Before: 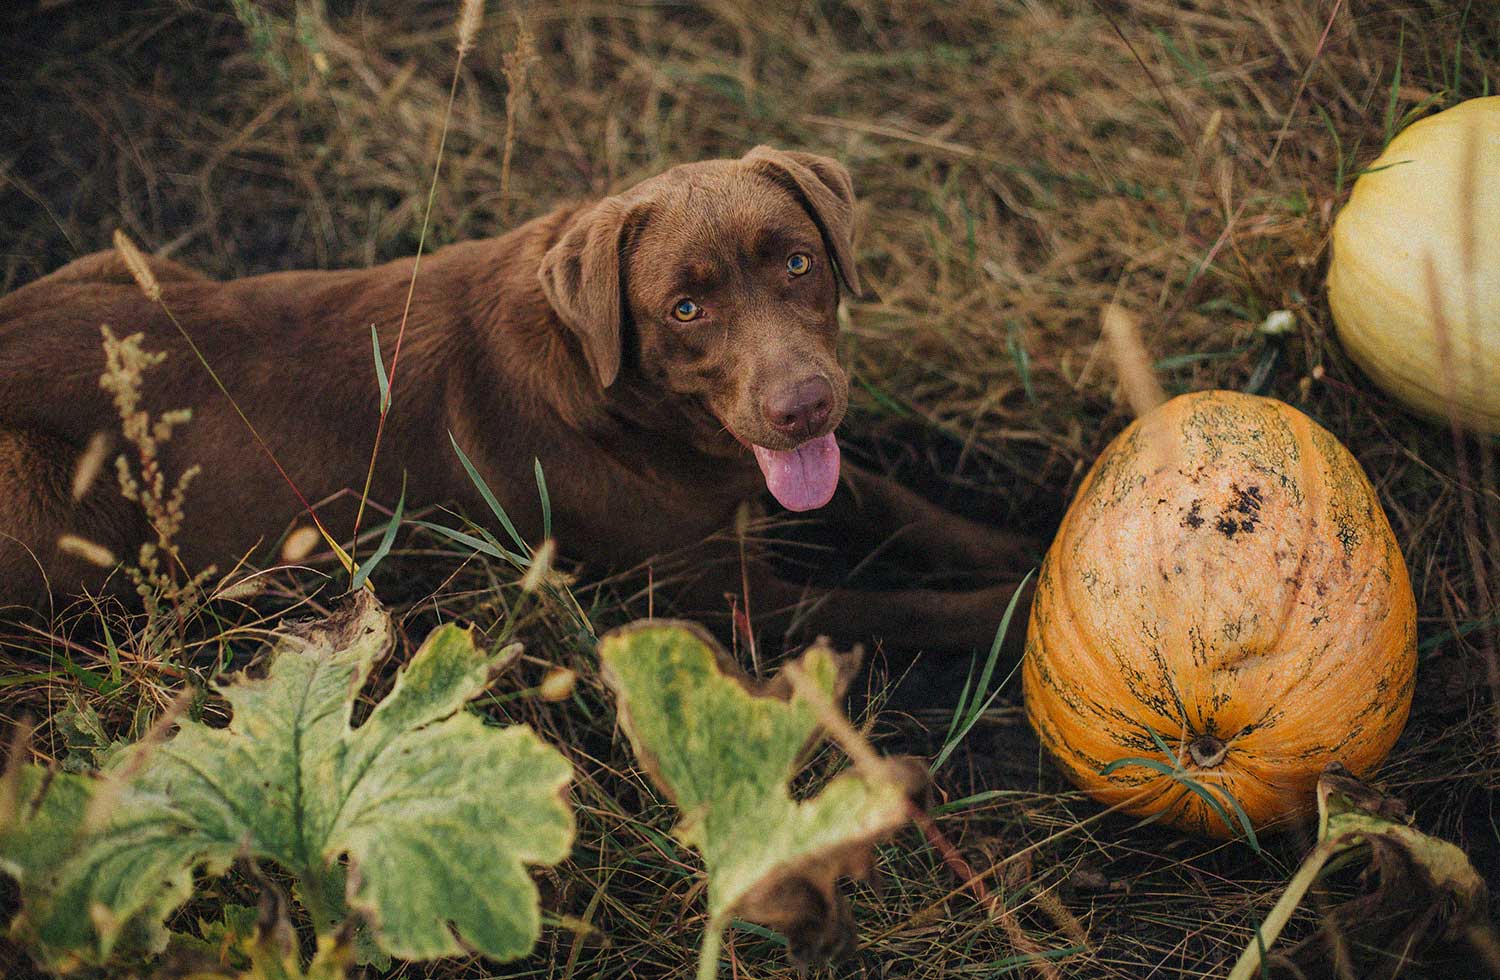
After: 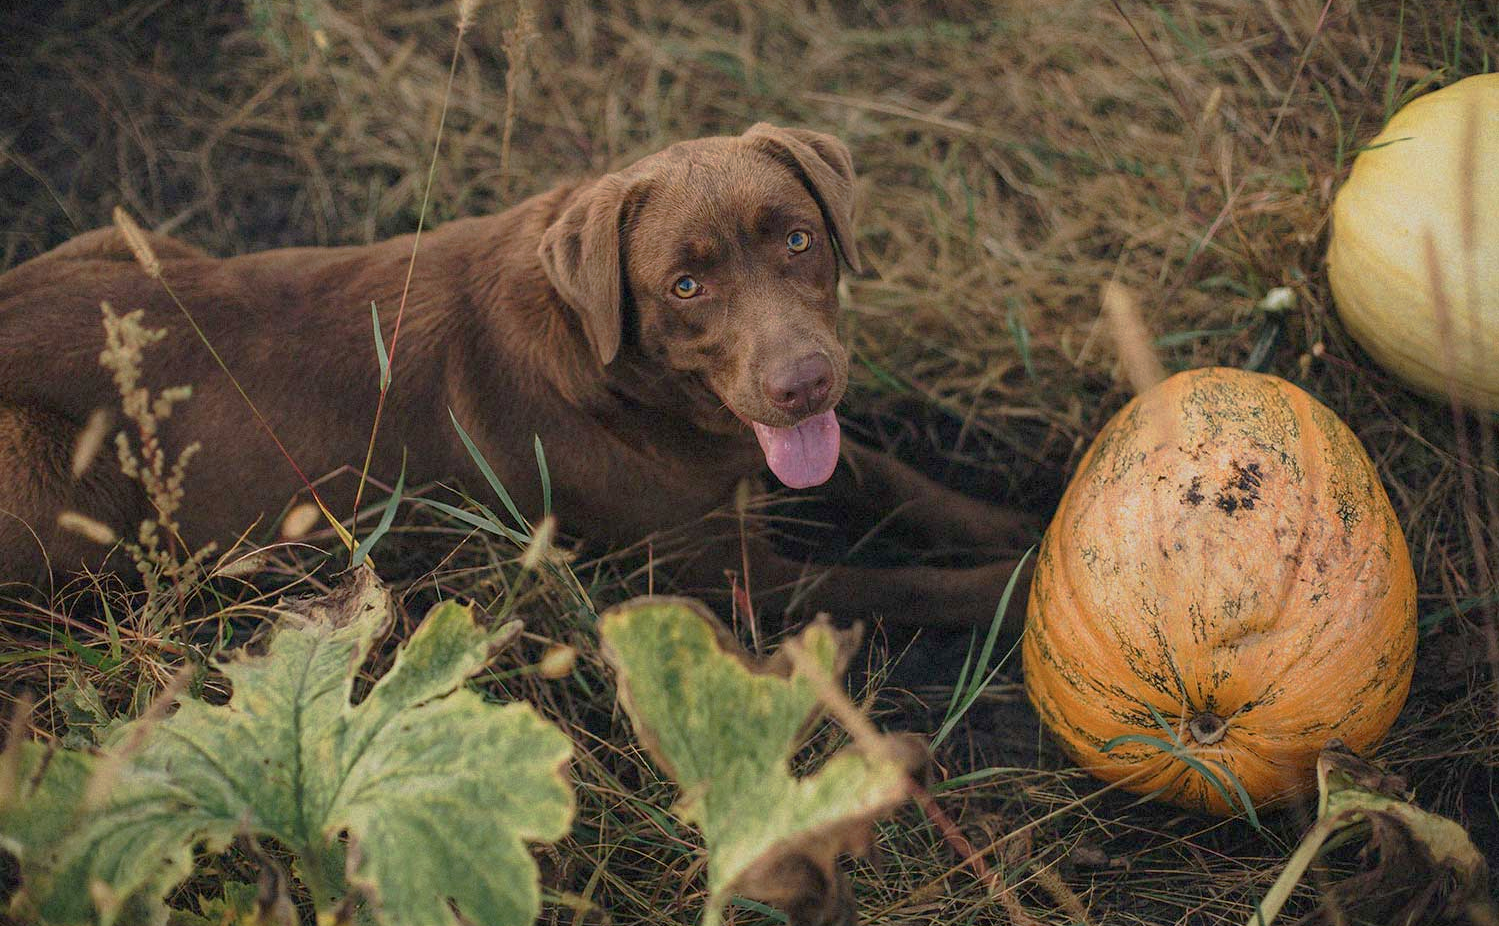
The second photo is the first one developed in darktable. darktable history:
crop and rotate: top 2.479%, bottom 3.018%
tone curve: curves: ch0 [(0, 0) (0.003, 0.005) (0.011, 0.016) (0.025, 0.036) (0.044, 0.071) (0.069, 0.112) (0.1, 0.149) (0.136, 0.187) (0.177, 0.228) (0.224, 0.272) (0.277, 0.32) (0.335, 0.374) (0.399, 0.429) (0.468, 0.479) (0.543, 0.538) (0.623, 0.609) (0.709, 0.697) (0.801, 0.789) (0.898, 0.876) (1, 1)], preserve colors none
